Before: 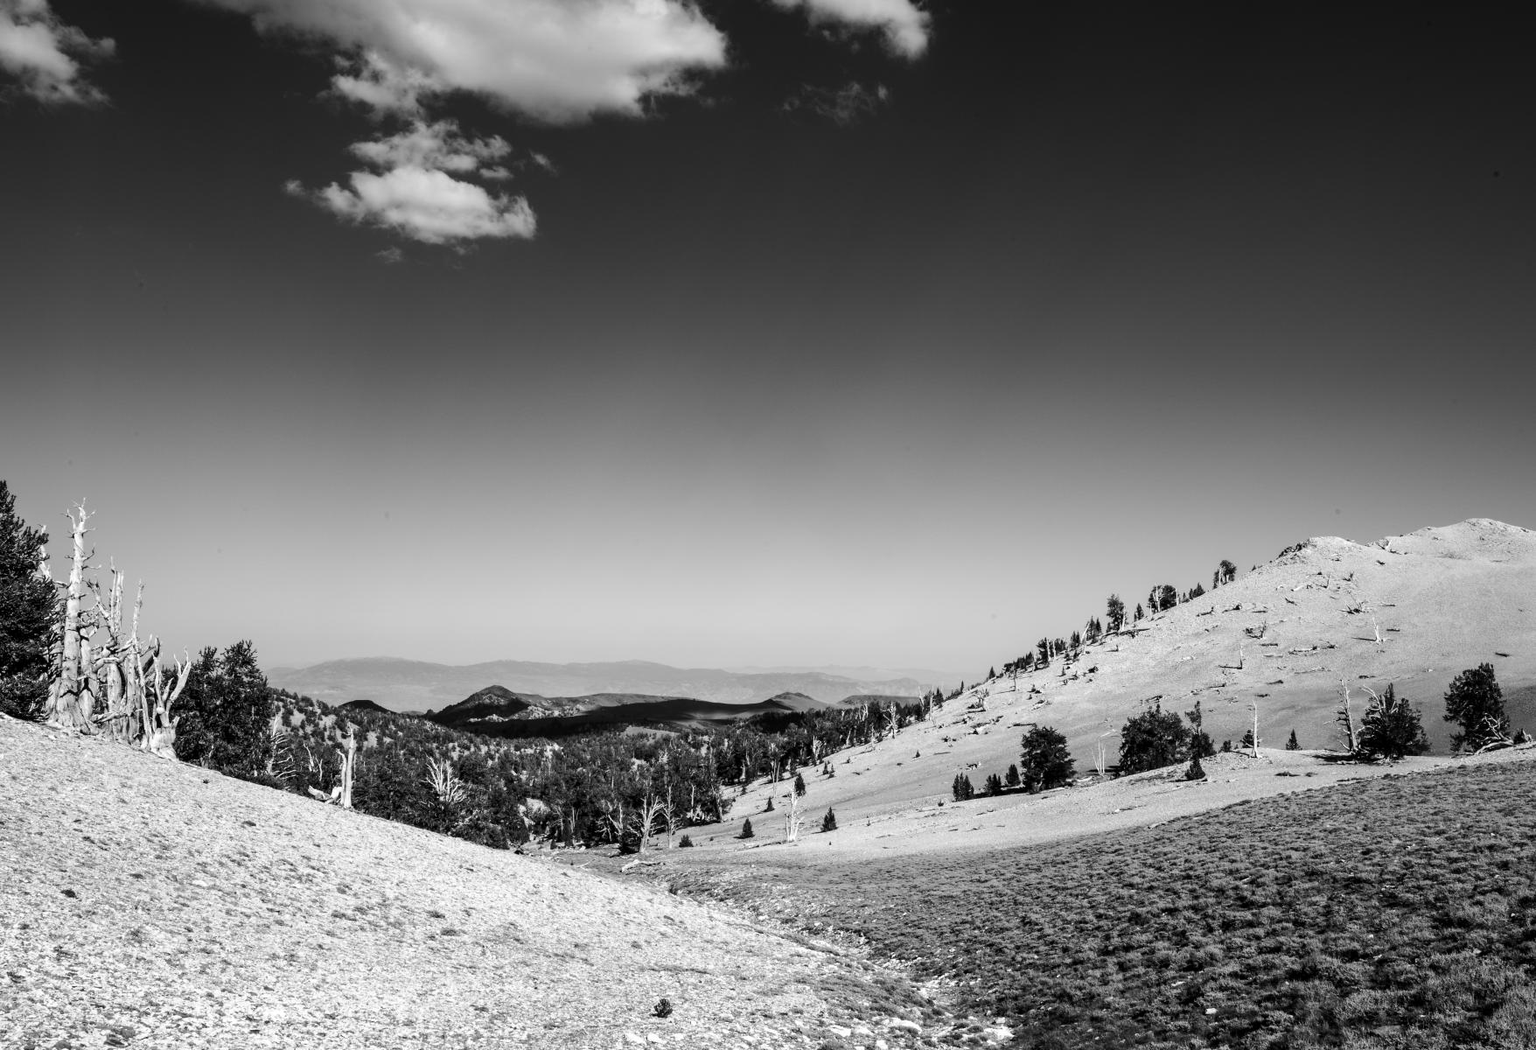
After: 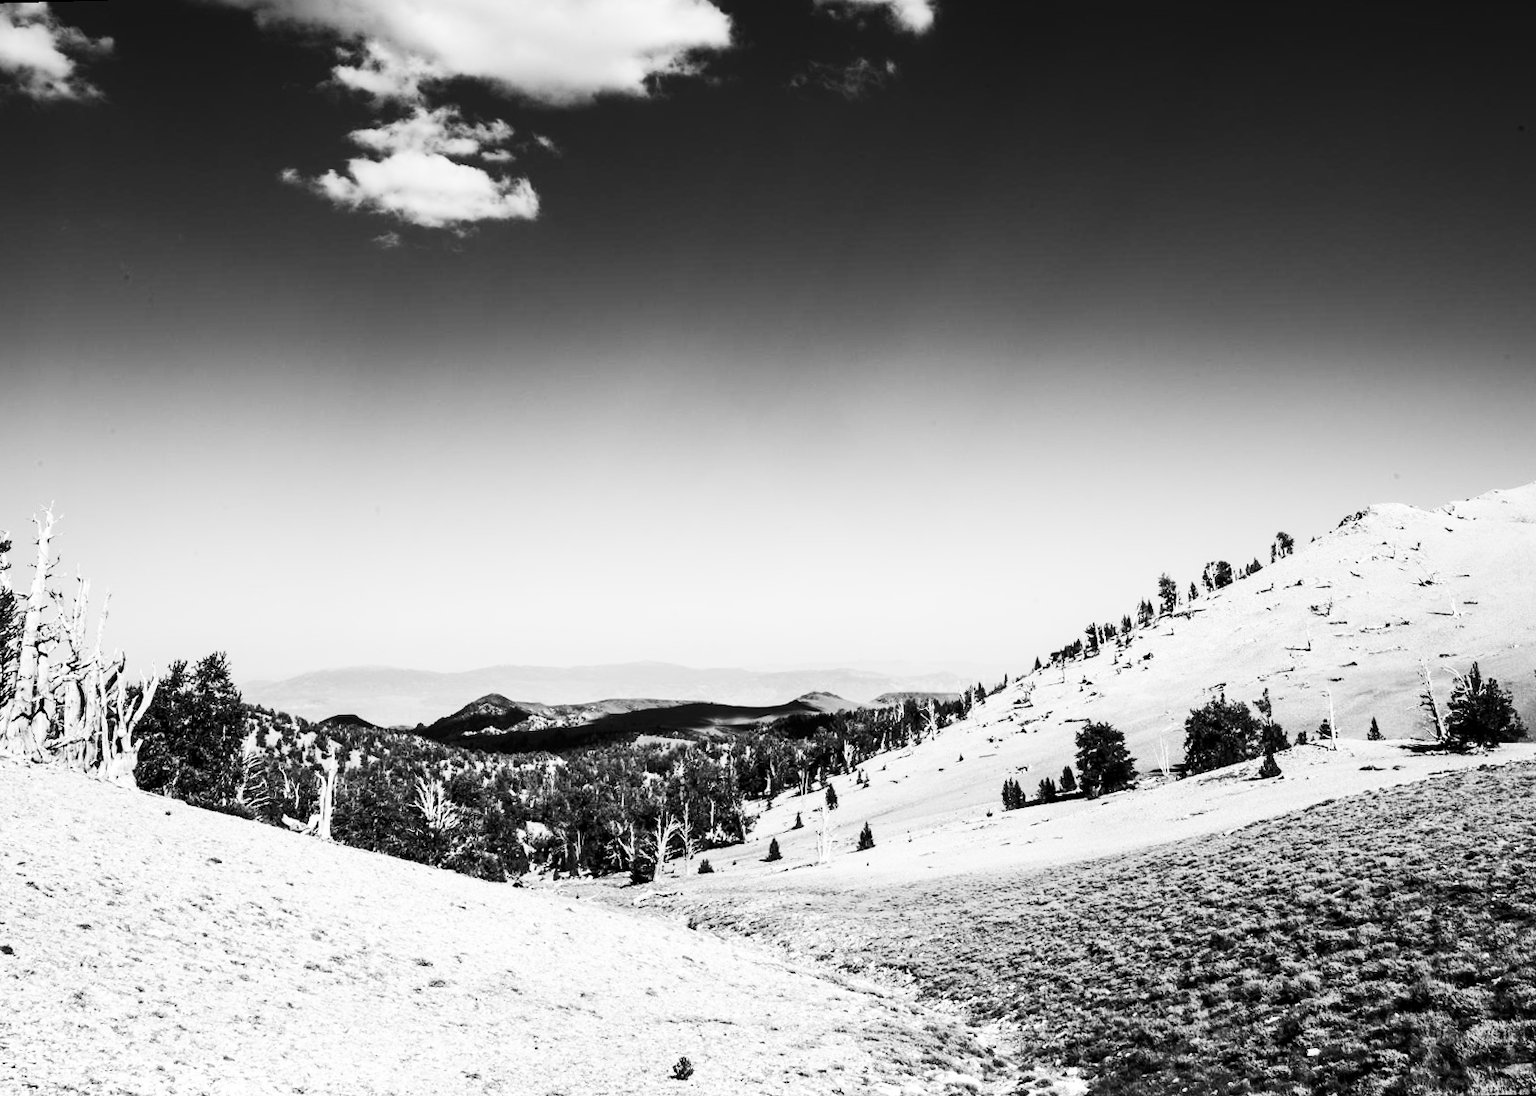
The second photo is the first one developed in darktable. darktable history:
contrast brightness saturation: contrast 0.4, brightness 0.1, saturation 0.21
rotate and perspective: rotation -1.68°, lens shift (vertical) -0.146, crop left 0.049, crop right 0.912, crop top 0.032, crop bottom 0.96
